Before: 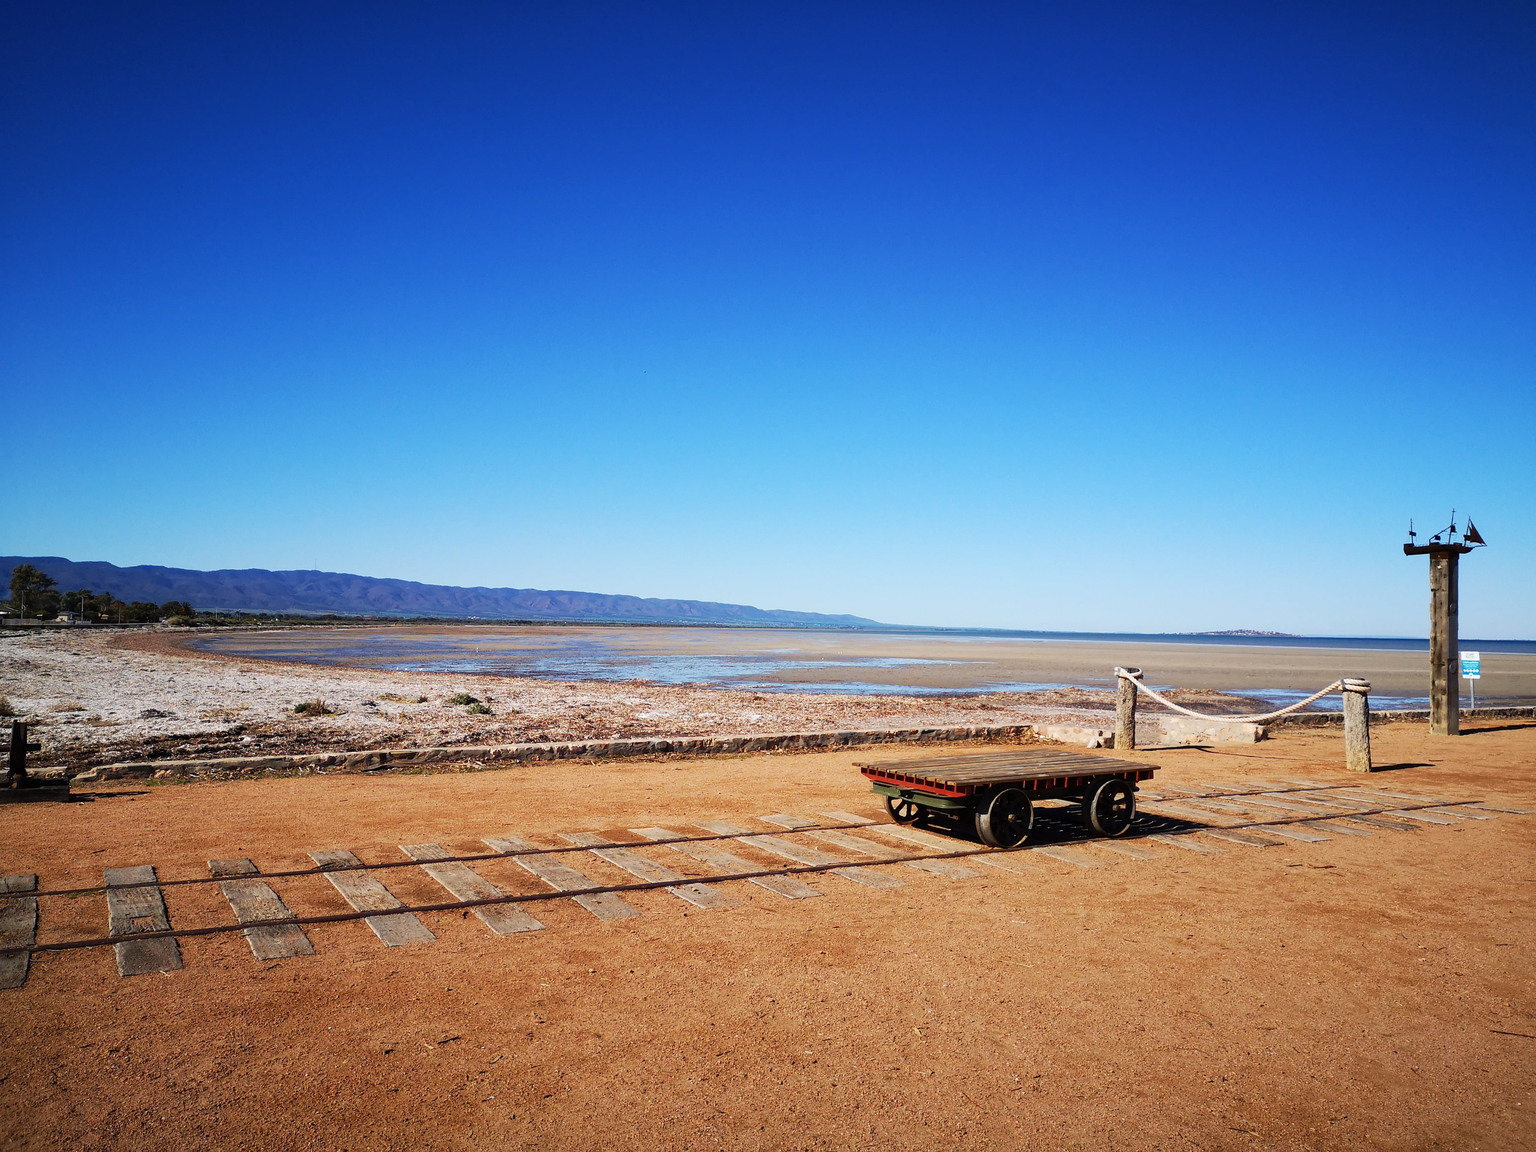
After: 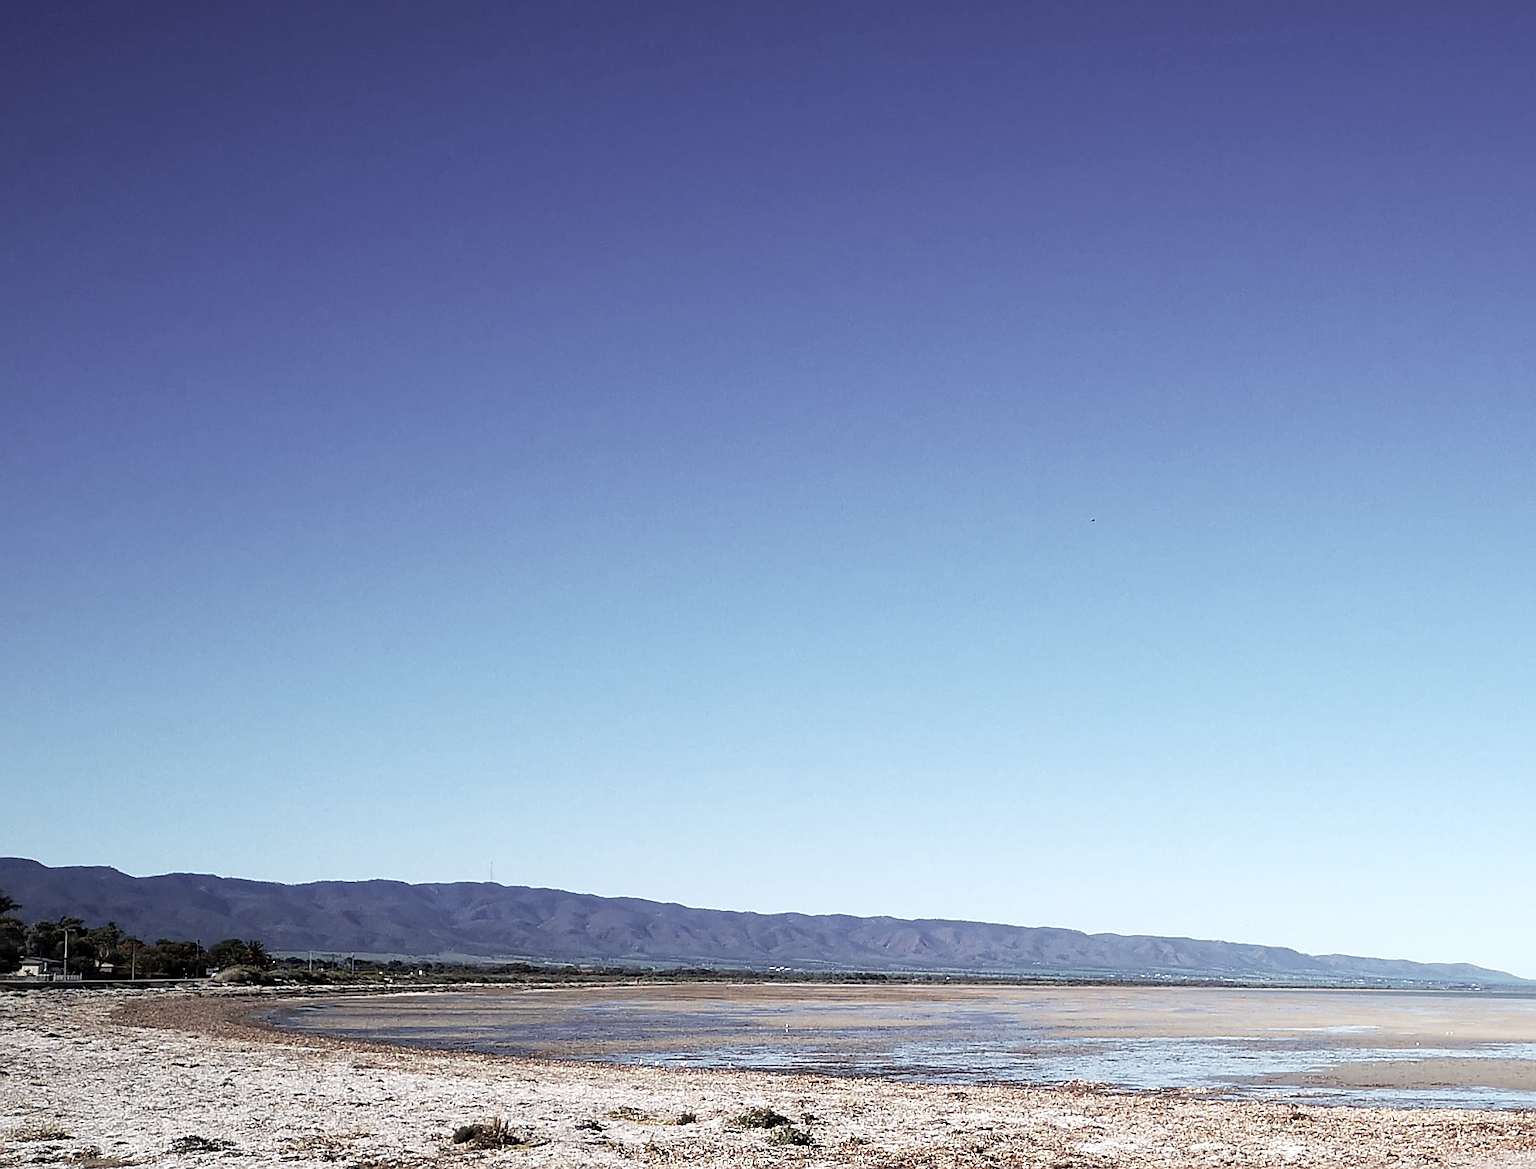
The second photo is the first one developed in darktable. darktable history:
color correction: highlights b* -0.005, saturation 0.489
sharpen: on, module defaults
exposure: black level correction 0.003, exposure 0.381 EV, compensate exposure bias true, compensate highlight preservation false
crop and rotate: left 3.024%, top 7.57%, right 42.206%, bottom 36.805%
